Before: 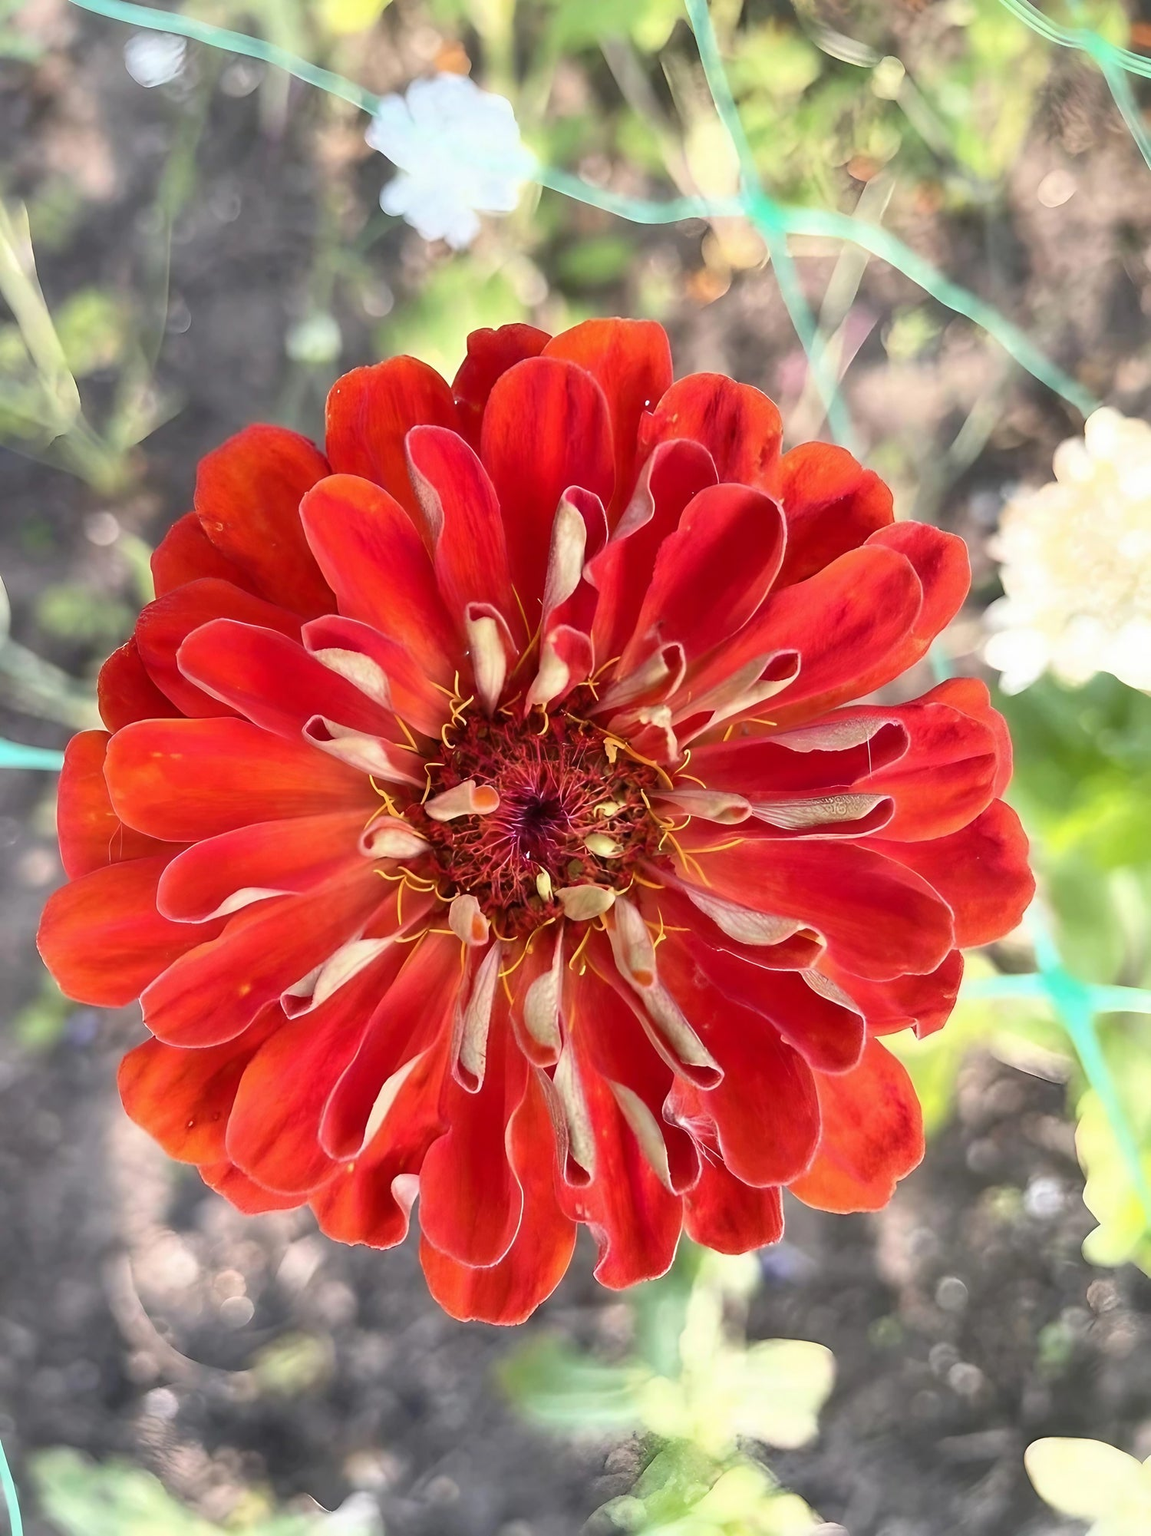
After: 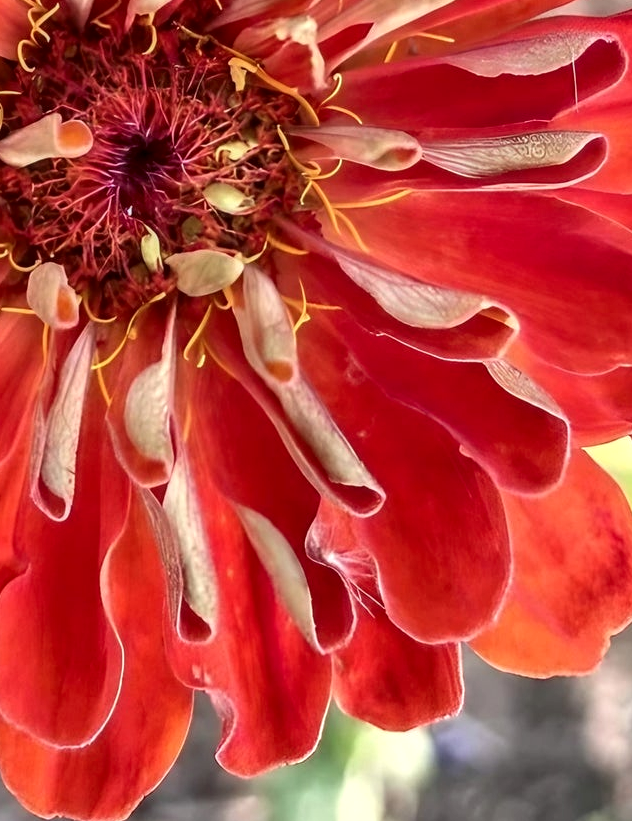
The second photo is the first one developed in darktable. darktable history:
local contrast: highlights 35%, detail 135%
crop: left 37.221%, top 45.169%, right 20.63%, bottom 13.777%
